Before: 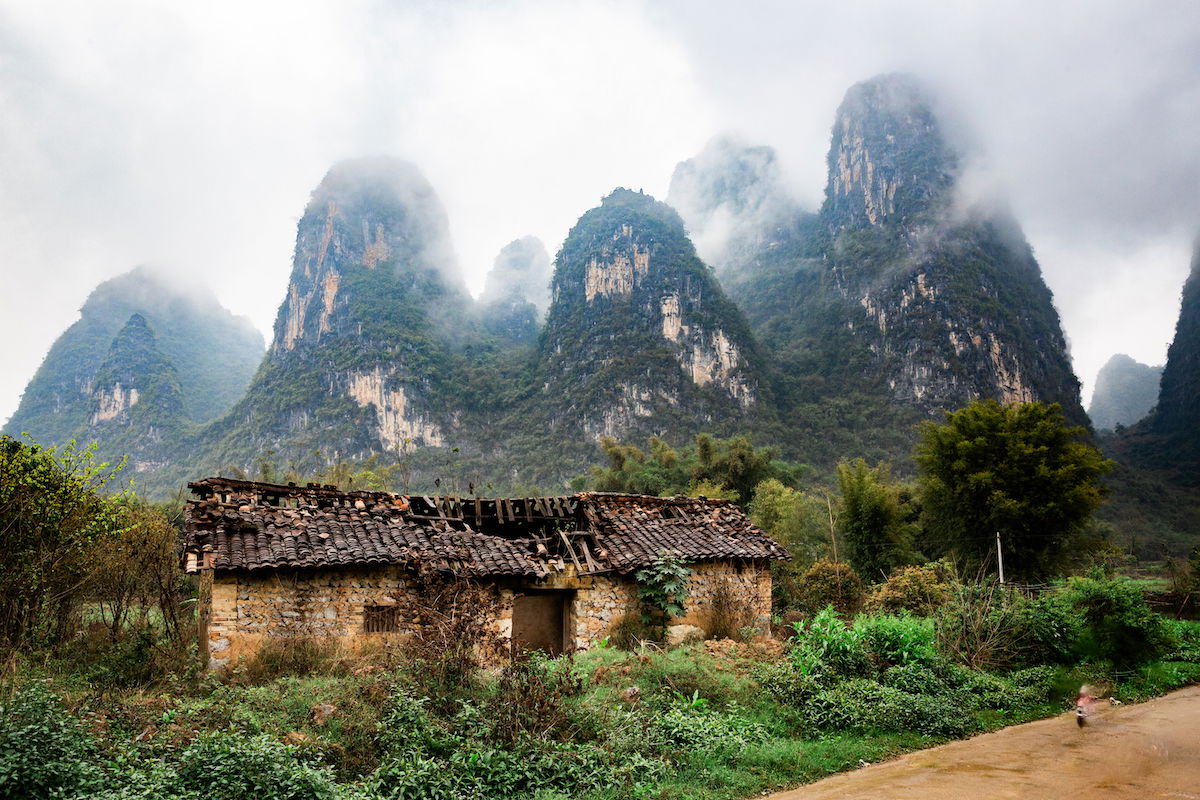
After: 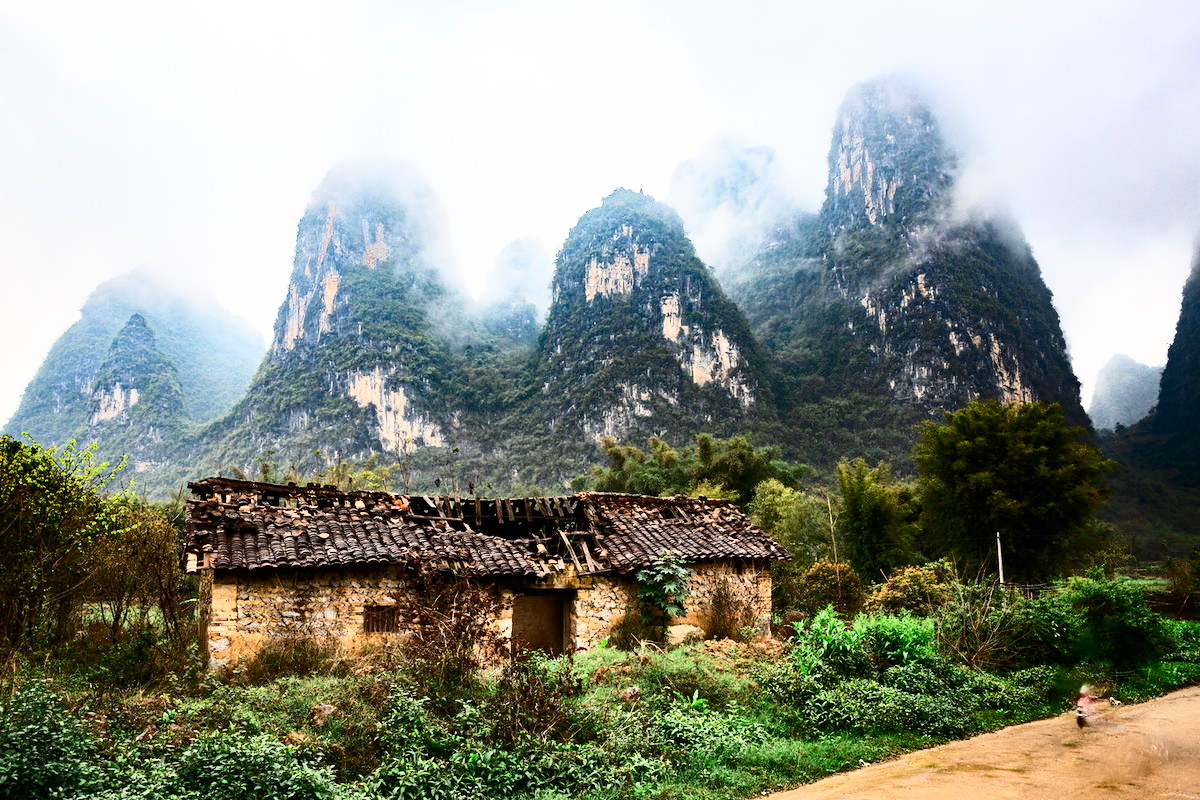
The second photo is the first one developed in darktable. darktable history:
contrast brightness saturation: contrast 0.396, brightness 0.113, saturation 0.209
